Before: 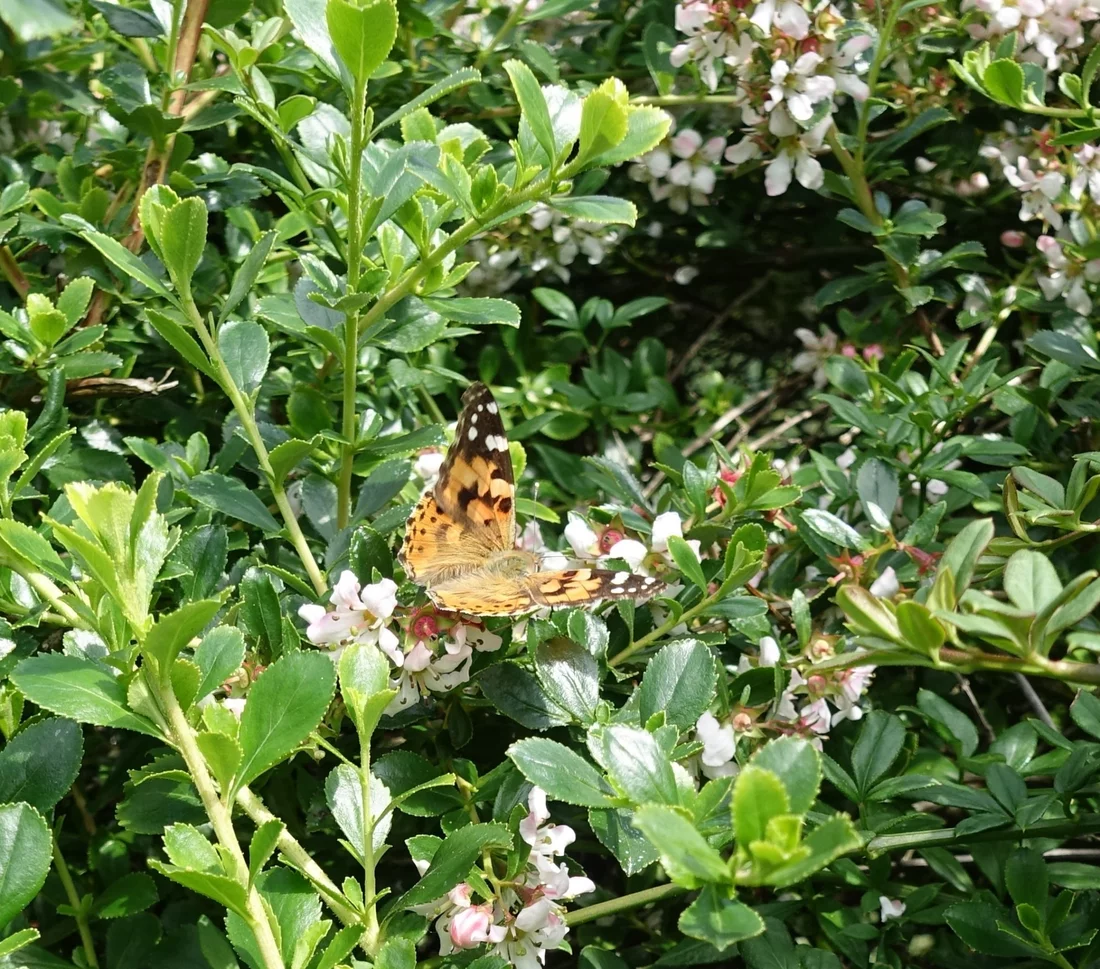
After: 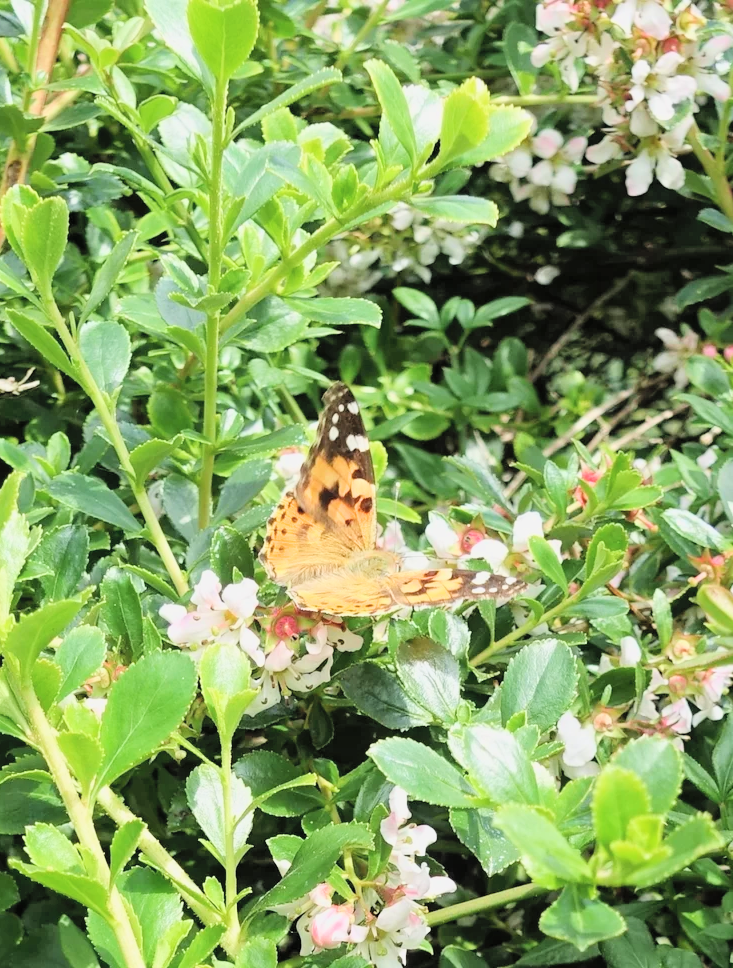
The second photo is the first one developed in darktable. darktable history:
exposure: exposure 0.943 EV, compensate highlight preservation false
filmic rgb: black relative exposure -7.65 EV, white relative exposure 4.56 EV, hardness 3.61, color science v6 (2022)
crop and rotate: left 12.648%, right 20.685%
contrast brightness saturation: brightness 0.15
